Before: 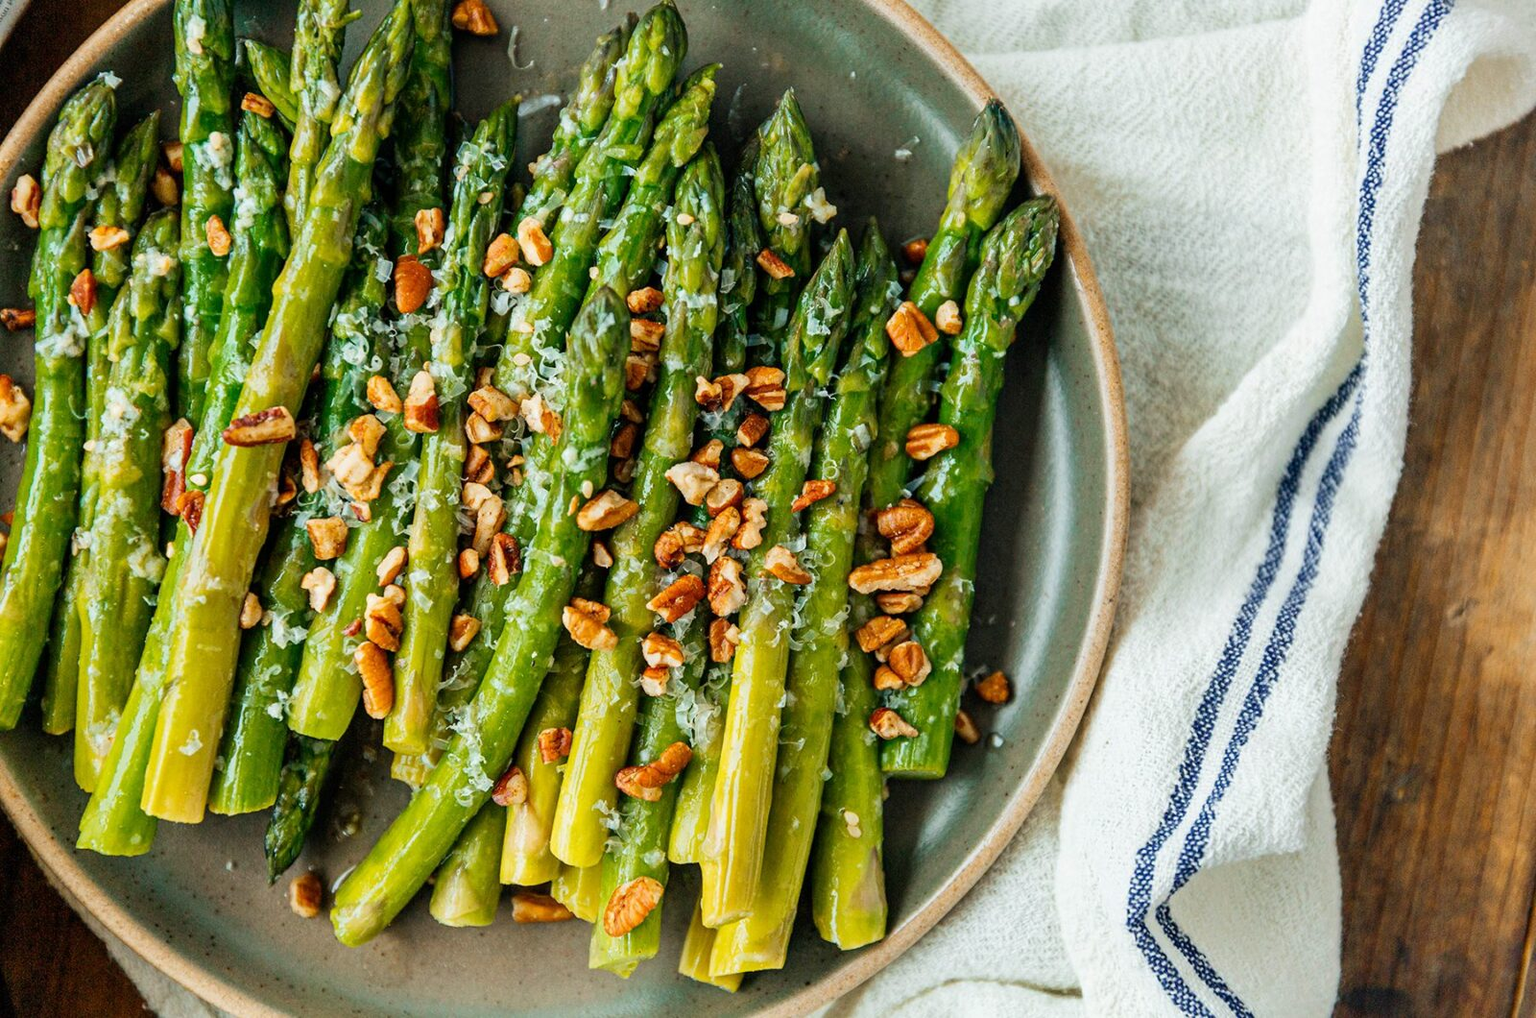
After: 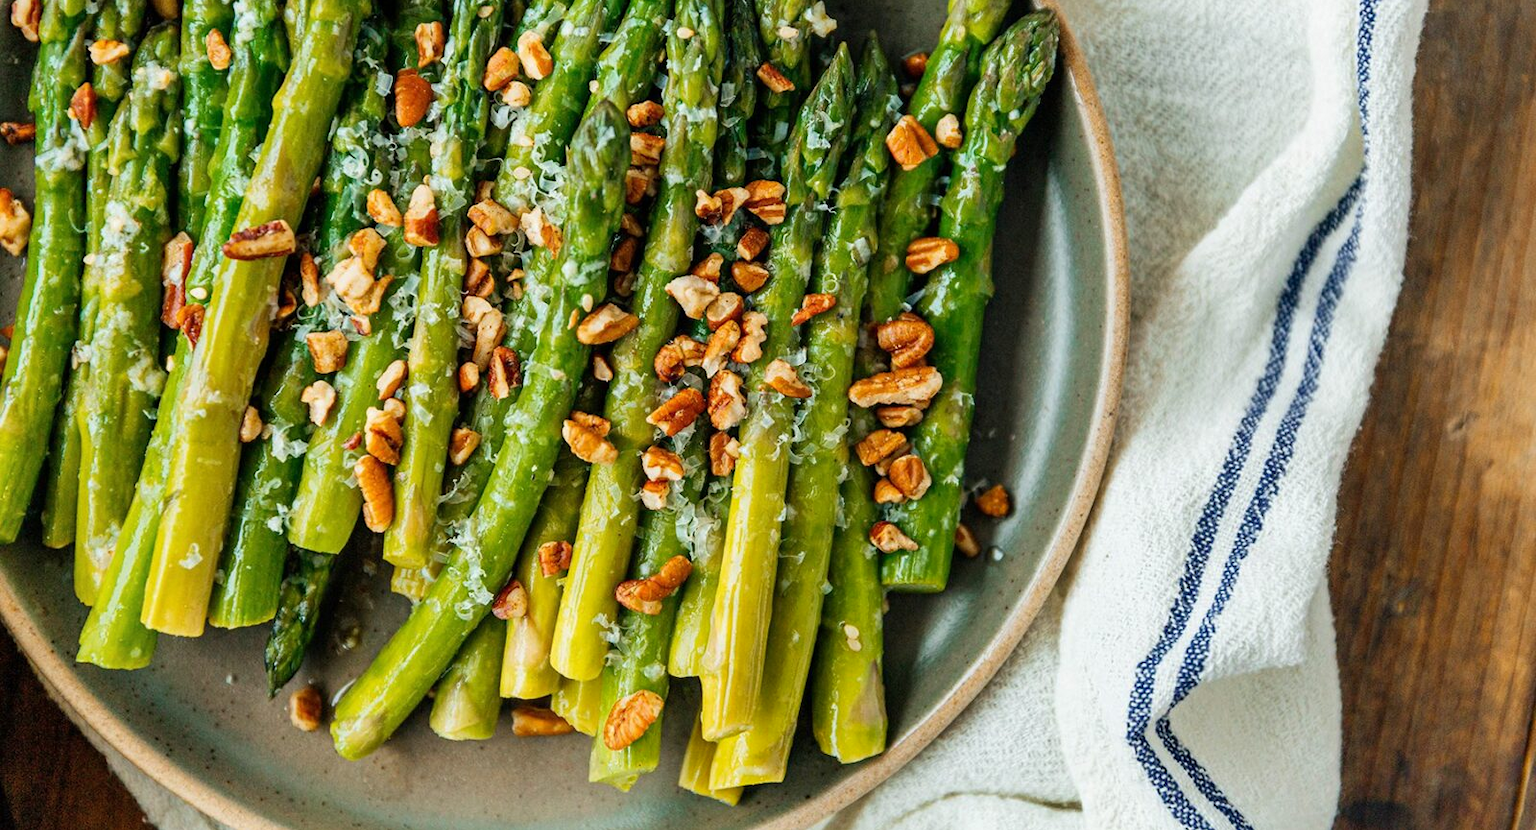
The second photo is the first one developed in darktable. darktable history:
shadows and highlights: radius 262.15, soften with gaussian
crop and rotate: top 18.341%
